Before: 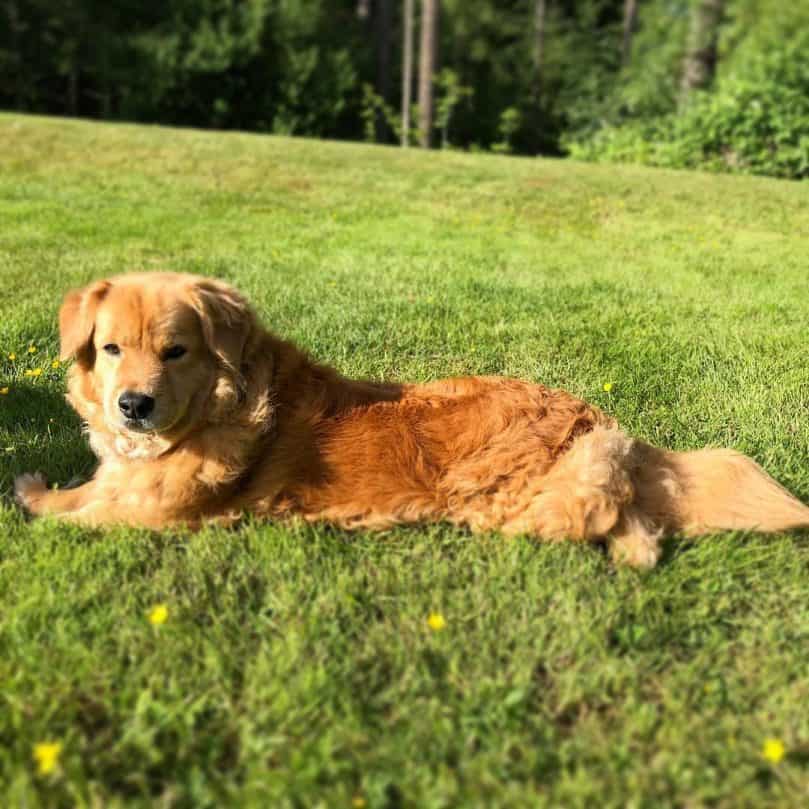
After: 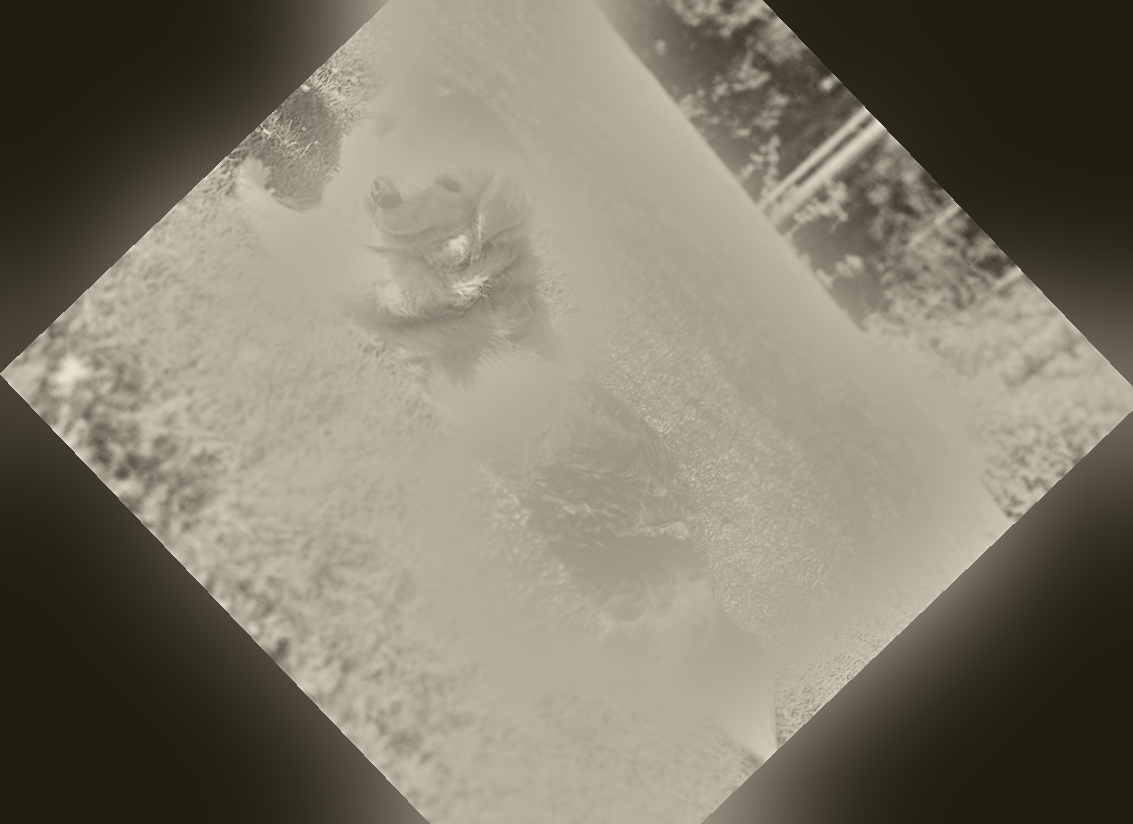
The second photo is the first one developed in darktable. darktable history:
tone curve: curves: ch0 [(0, 0) (0.003, 0.077) (0.011, 0.089) (0.025, 0.105) (0.044, 0.122) (0.069, 0.134) (0.1, 0.151) (0.136, 0.171) (0.177, 0.198) (0.224, 0.23) (0.277, 0.273) (0.335, 0.343) (0.399, 0.422) (0.468, 0.508) (0.543, 0.601) (0.623, 0.695) (0.709, 0.782) (0.801, 0.866) (0.898, 0.934) (1, 1)], preserve colors none
white balance: red 4.26, blue 1.802
sharpen: on, module defaults
crop and rotate: angle -46.26°, top 16.234%, right 0.912%, bottom 11.704%
local contrast: highlights 100%, shadows 100%, detail 120%, midtone range 0.2
colorize: hue 41.44°, saturation 22%, source mix 60%, lightness 10.61%
bloom: size 15%, threshold 97%, strength 7%
